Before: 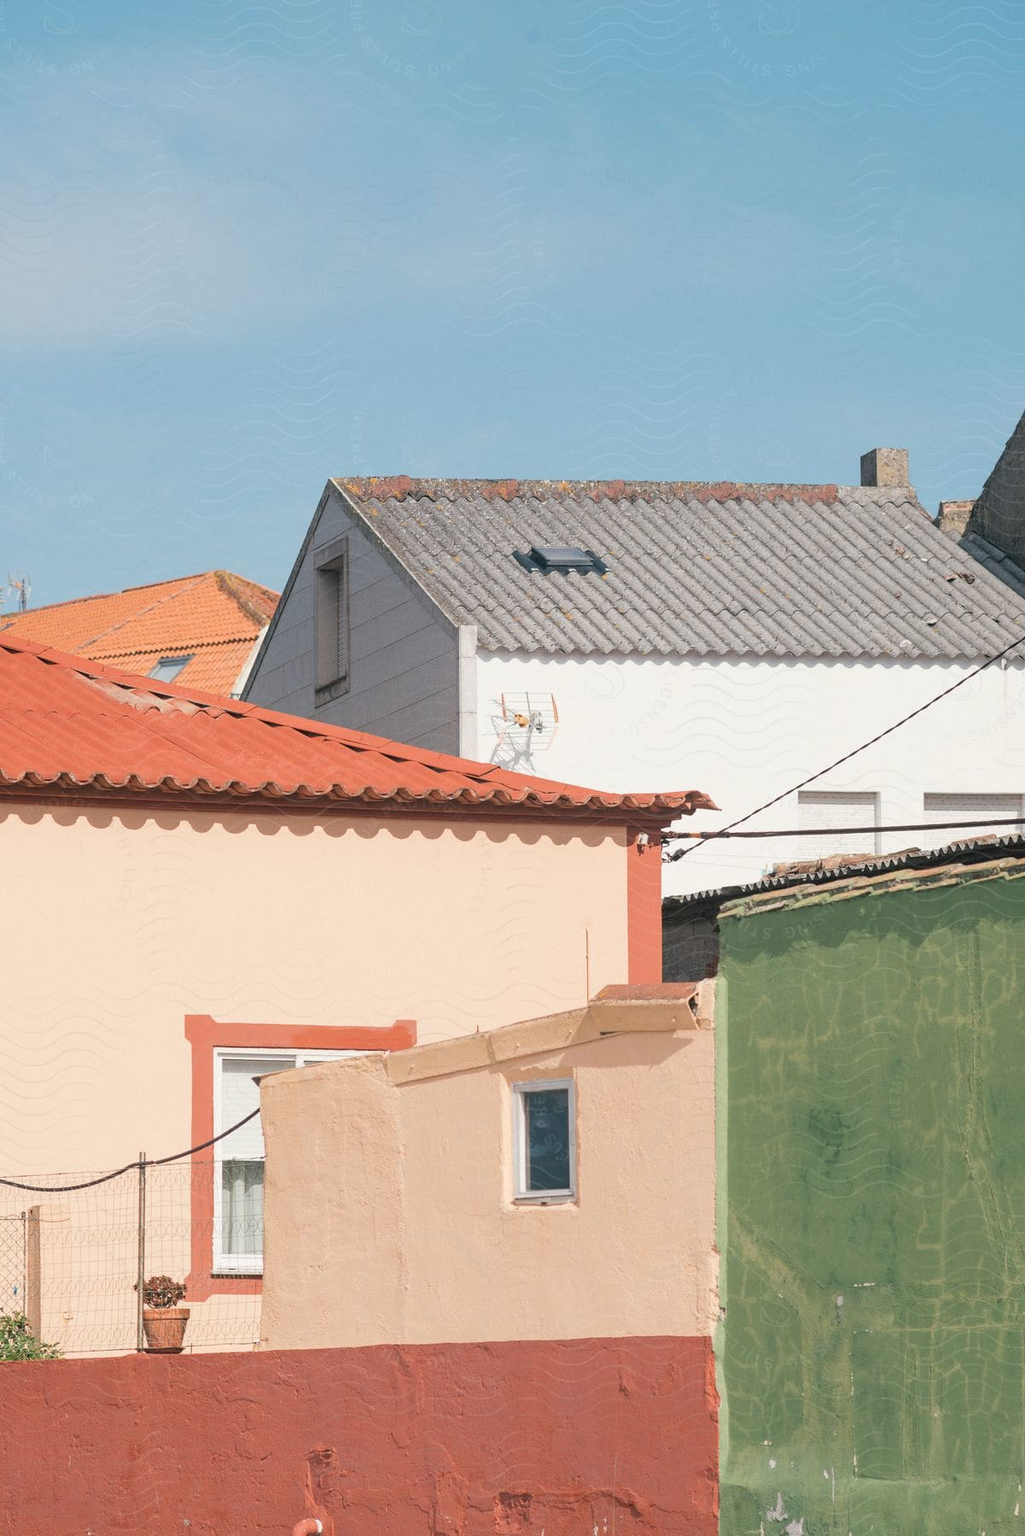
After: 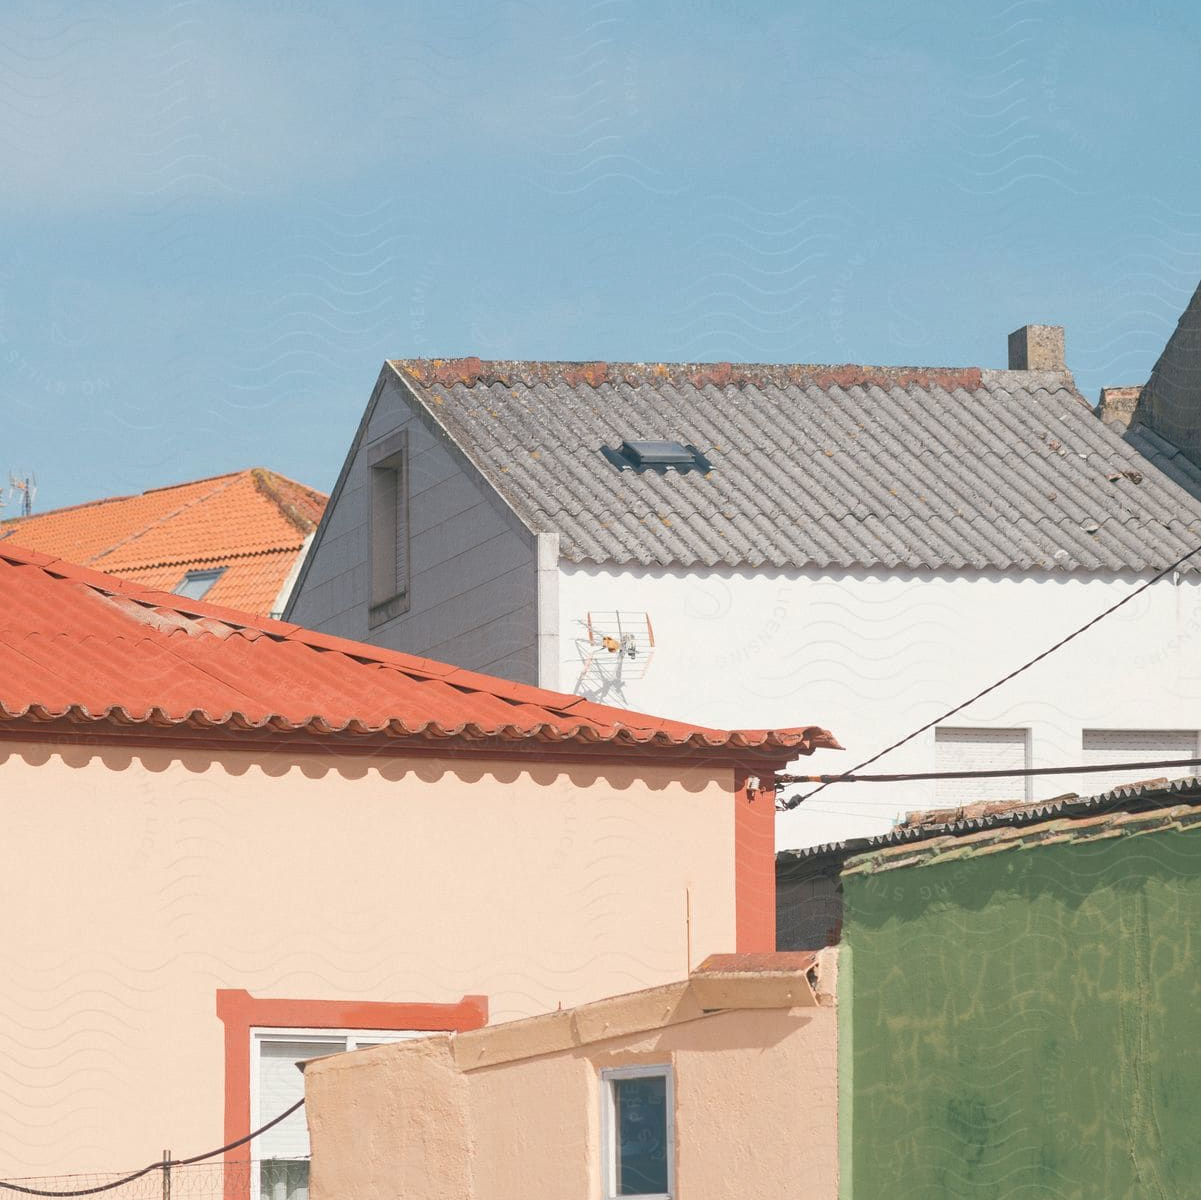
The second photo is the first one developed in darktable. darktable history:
tone equalizer: on, module defaults
rgb curve: curves: ch0 [(0, 0) (0.072, 0.166) (0.217, 0.293) (0.414, 0.42) (1, 1)], compensate middle gray true, preserve colors basic power
crop: top 11.166%, bottom 22.168%
